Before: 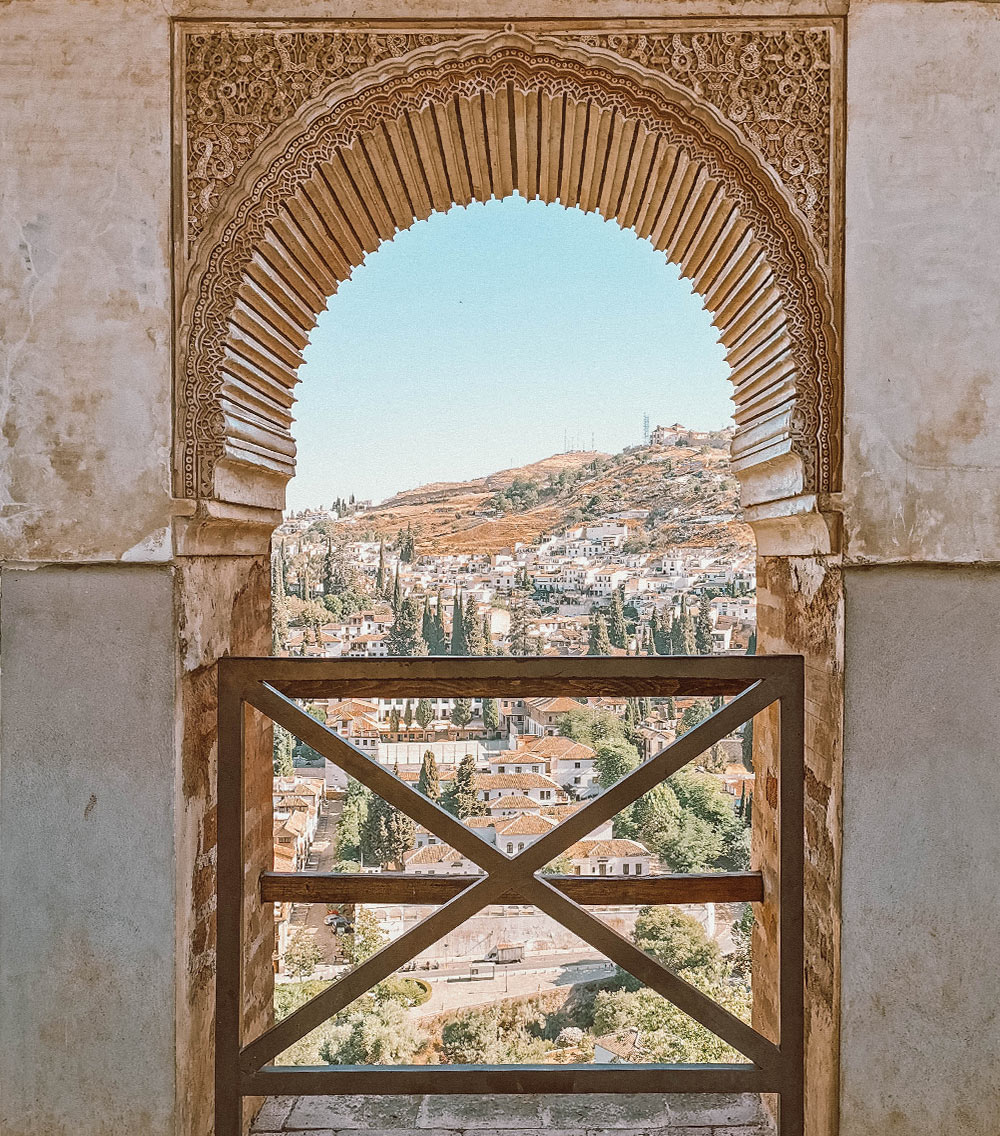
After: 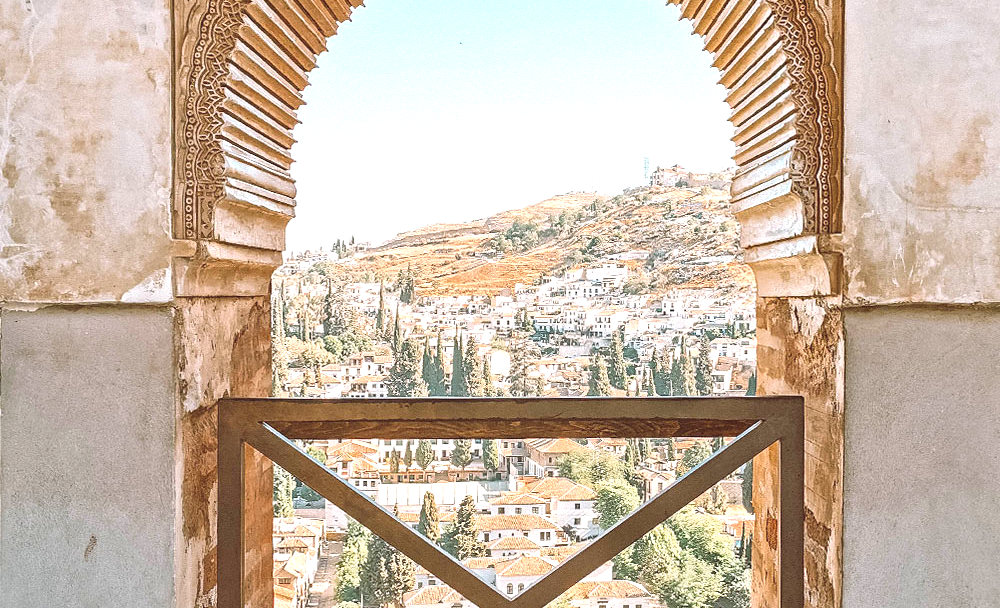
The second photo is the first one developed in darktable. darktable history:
crop and rotate: top 22.852%, bottom 23.547%
contrast brightness saturation: contrast -0.111
exposure: black level correction 0, exposure 1.001 EV, compensate highlight preservation false
